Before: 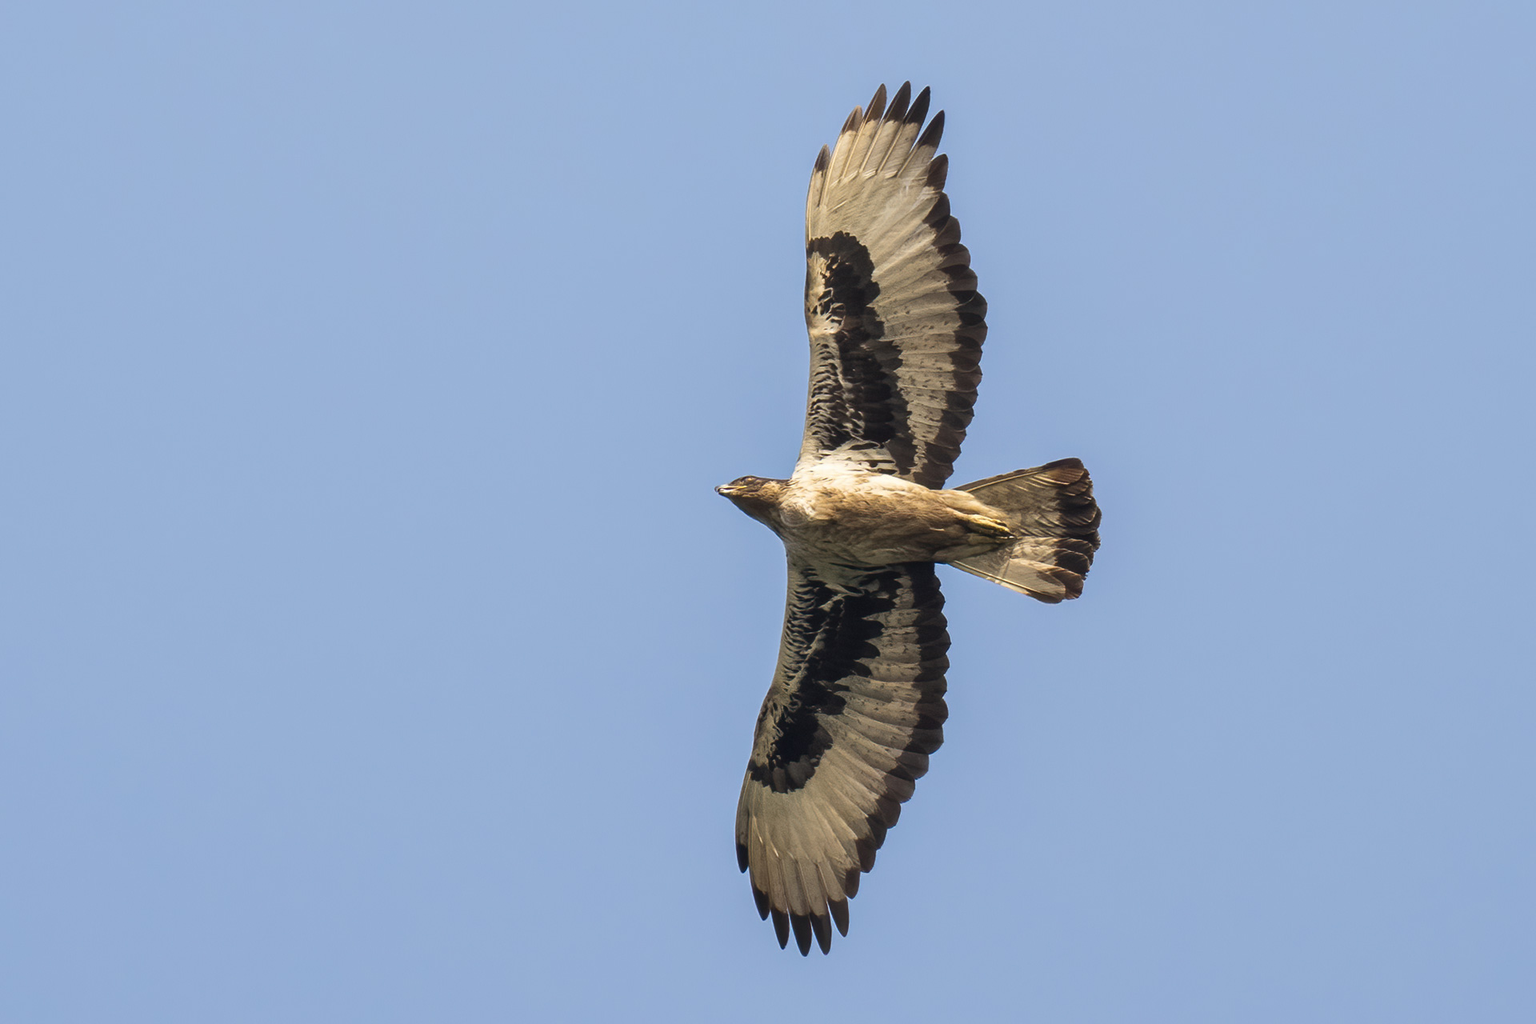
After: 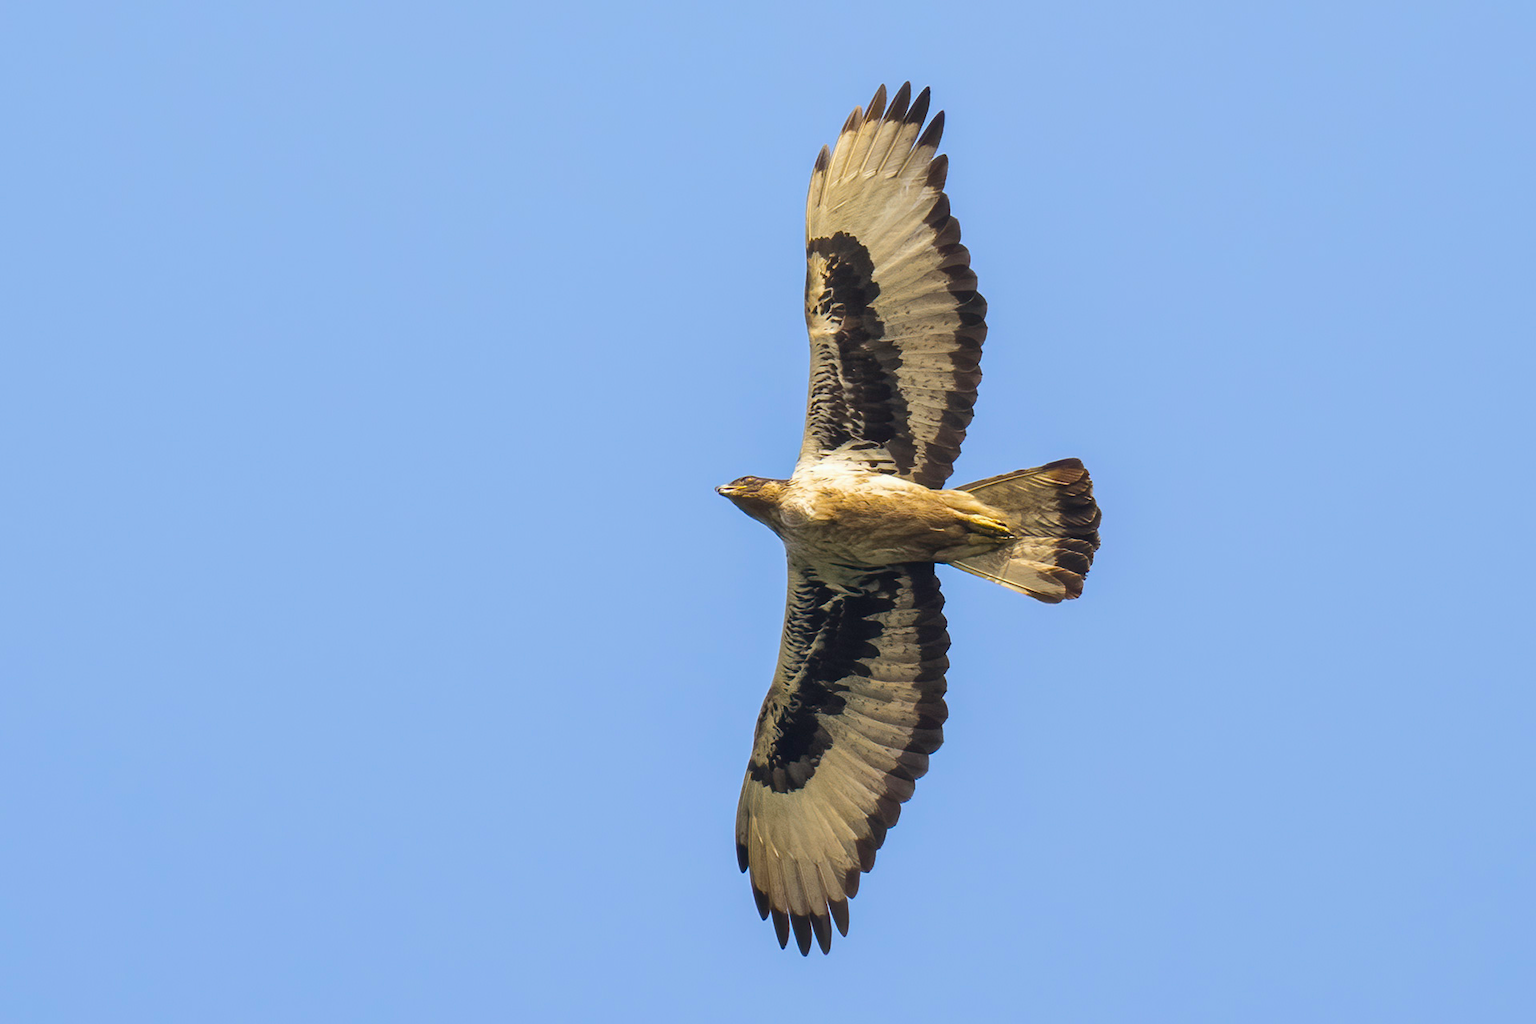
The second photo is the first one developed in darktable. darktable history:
color balance rgb: perceptual saturation grading › global saturation 25%, perceptual brilliance grading › mid-tones 10%, perceptual brilliance grading › shadows 15%, global vibrance 20%
white balance: red 0.982, blue 1.018
